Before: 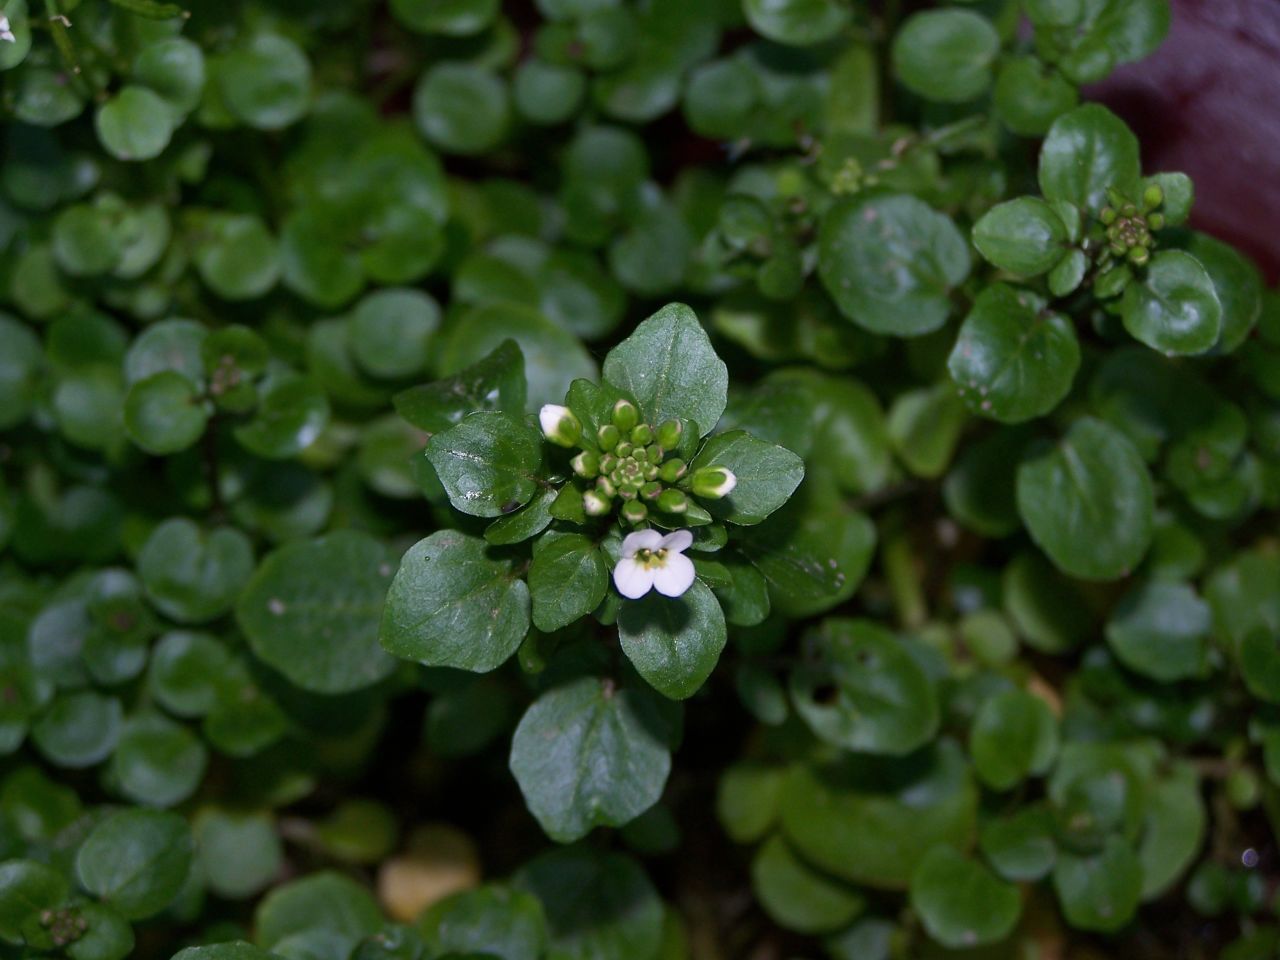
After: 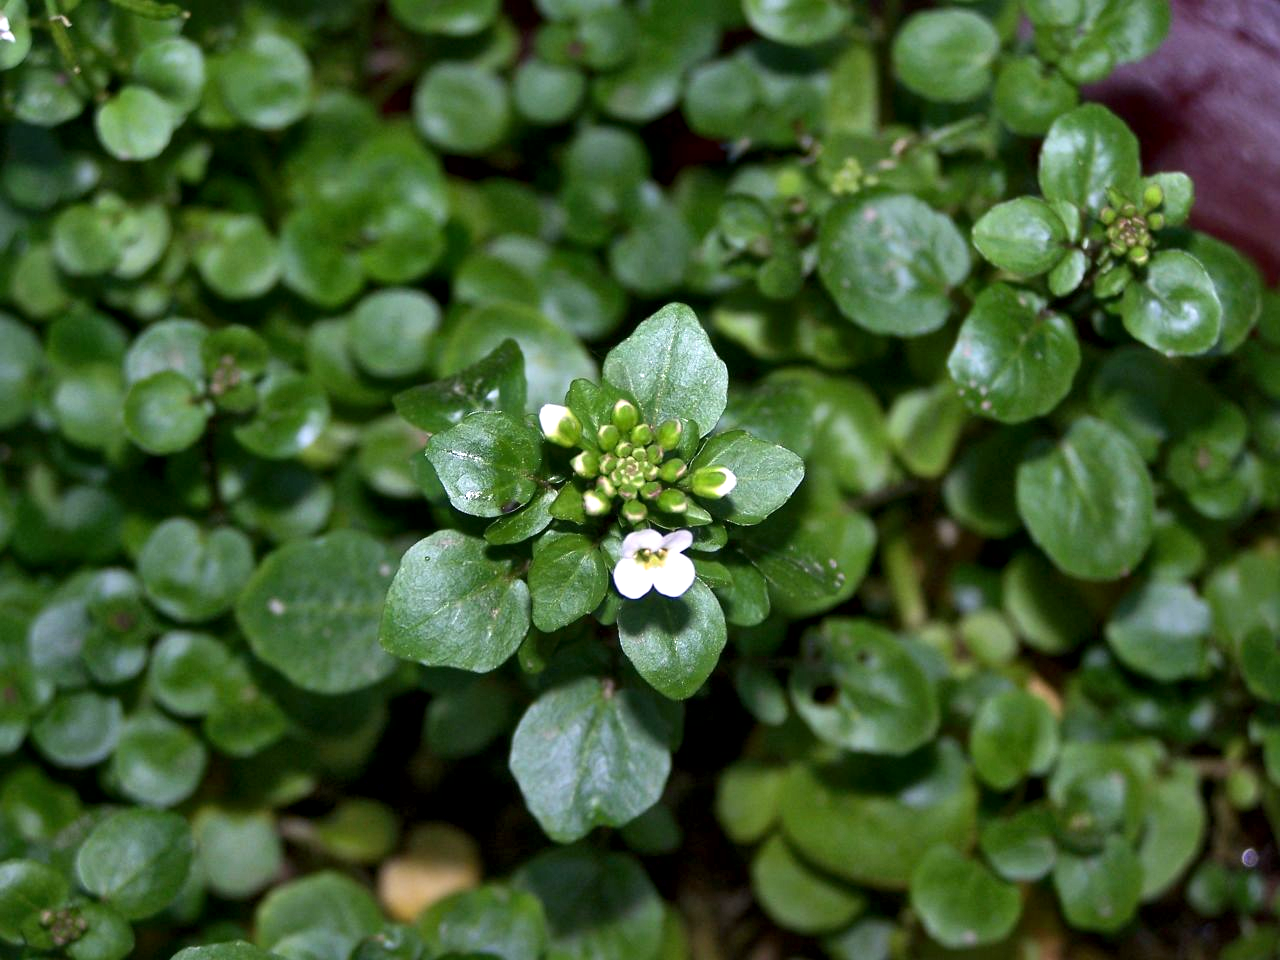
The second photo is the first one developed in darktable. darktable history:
exposure: black level correction 0, exposure 1 EV, compensate exposure bias true, compensate highlight preservation false
local contrast: mode bilateral grid, contrast 20, coarseness 50, detail 150%, midtone range 0.2
